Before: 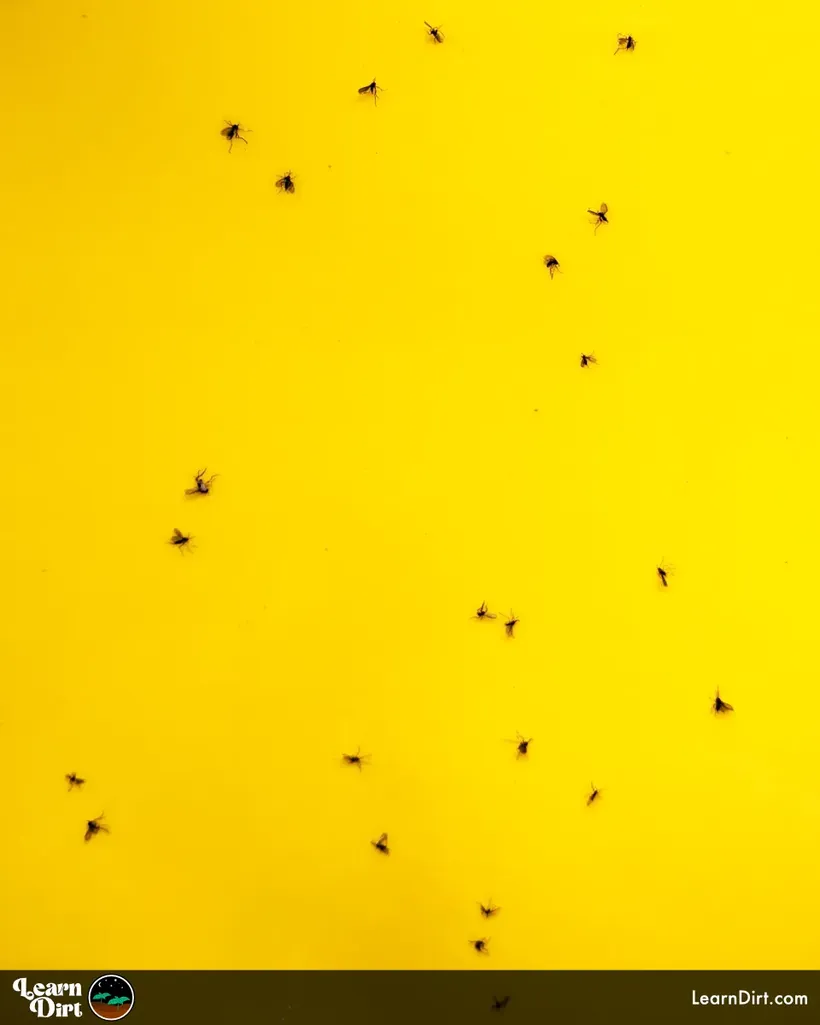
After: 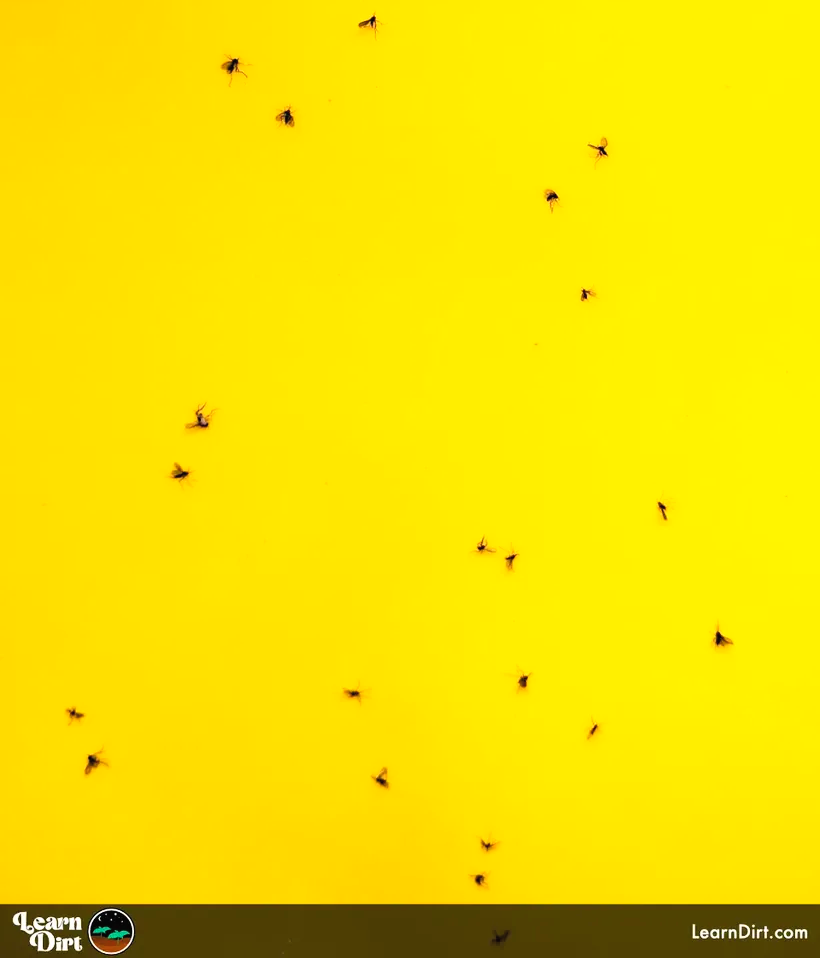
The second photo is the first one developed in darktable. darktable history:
tone curve: curves: ch0 [(0, 0) (0.004, 0.001) (0.133, 0.16) (0.325, 0.399) (0.475, 0.588) (0.832, 0.903) (1, 1)], color space Lab, linked channels, preserve colors none
color balance rgb: global offset › luminance 0.284%, linear chroma grading › shadows -3.647%, linear chroma grading › highlights -3.748%, perceptual saturation grading › global saturation 0.656%, global vibrance 20%
crop and rotate: top 6.506%
